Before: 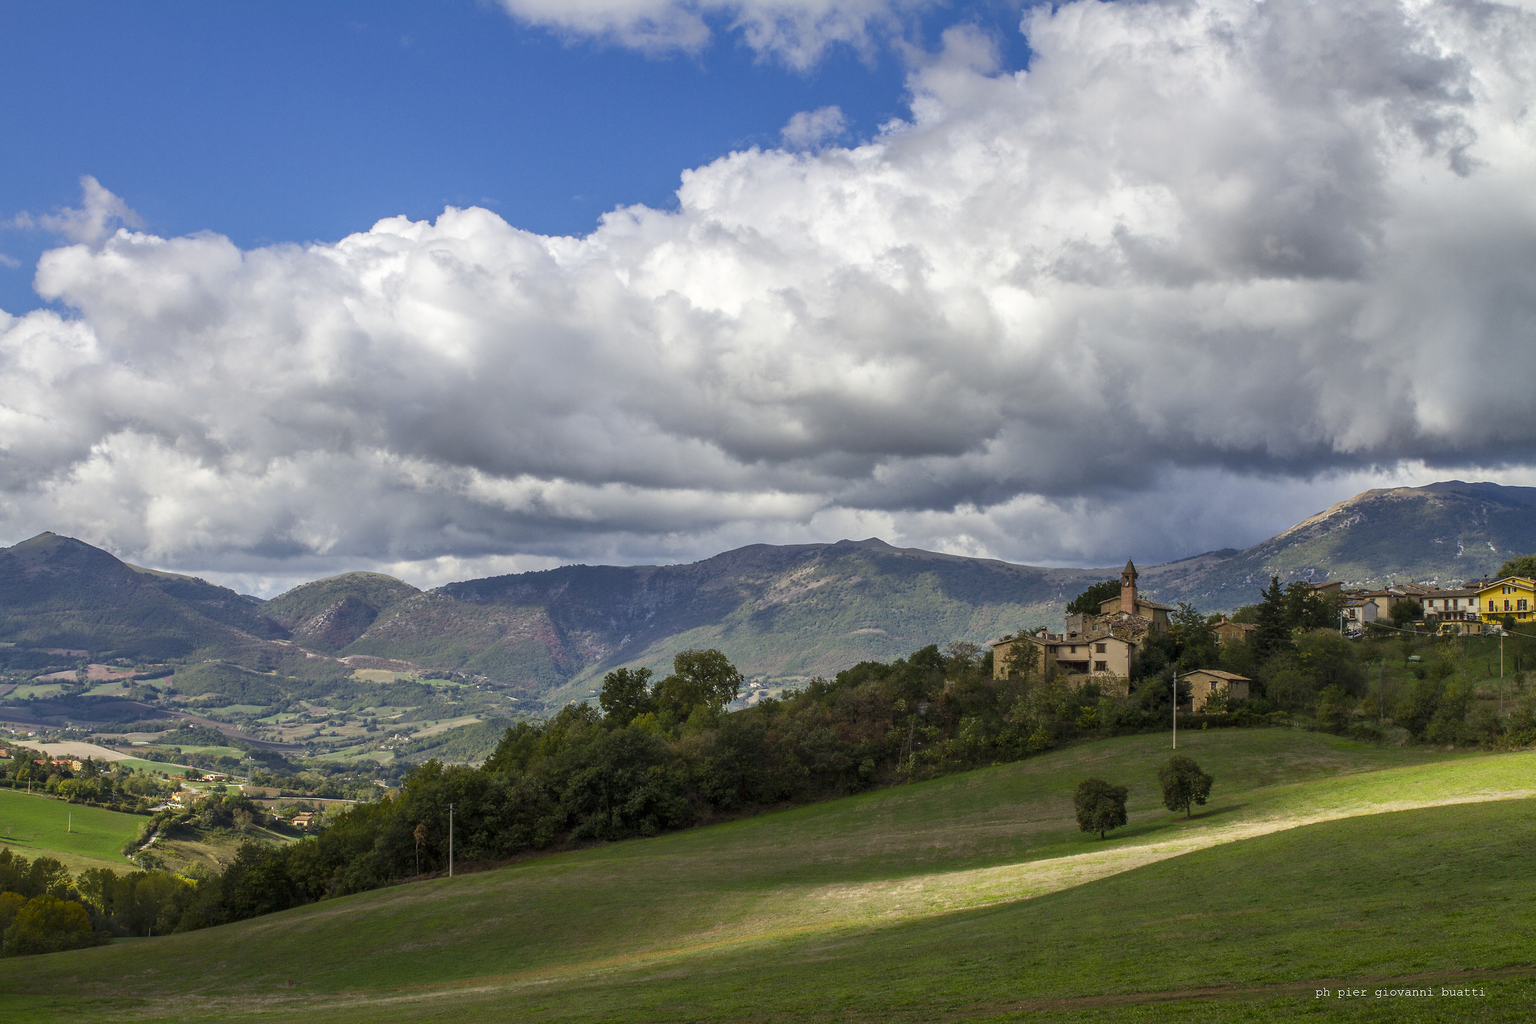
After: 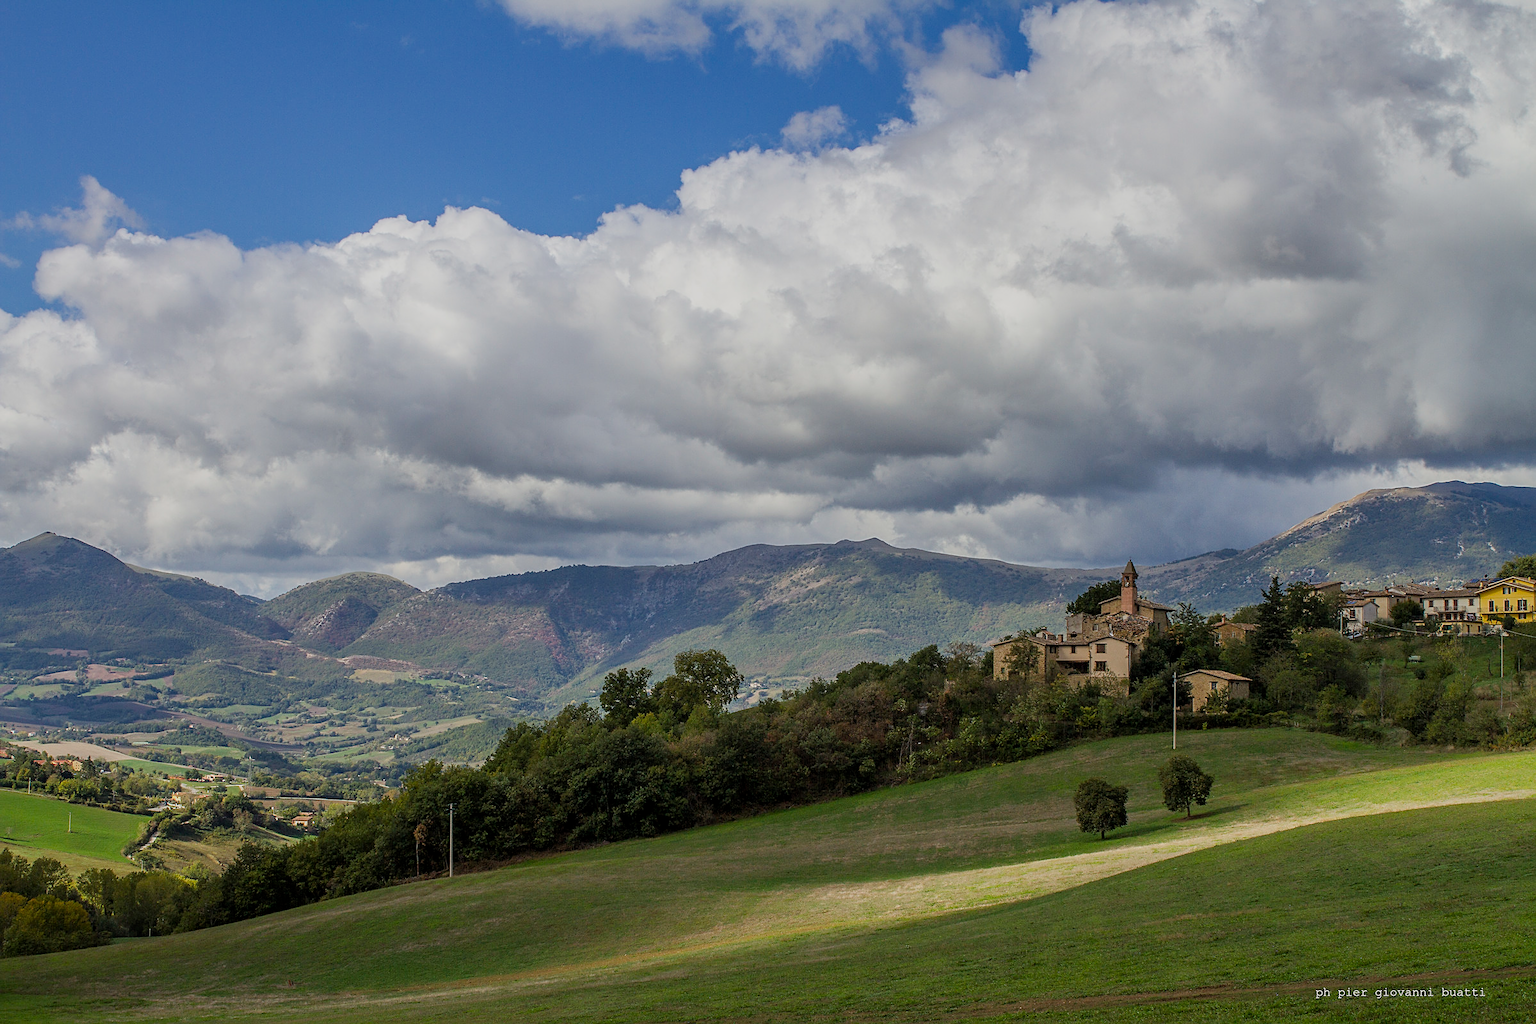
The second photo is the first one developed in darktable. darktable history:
sharpen: on, module defaults
filmic rgb: middle gray luminance 18.27%, black relative exposure -10.51 EV, white relative exposure 3.4 EV, target black luminance 0%, hardness 6.04, latitude 98.87%, contrast 0.848, shadows ↔ highlights balance 0.686%
